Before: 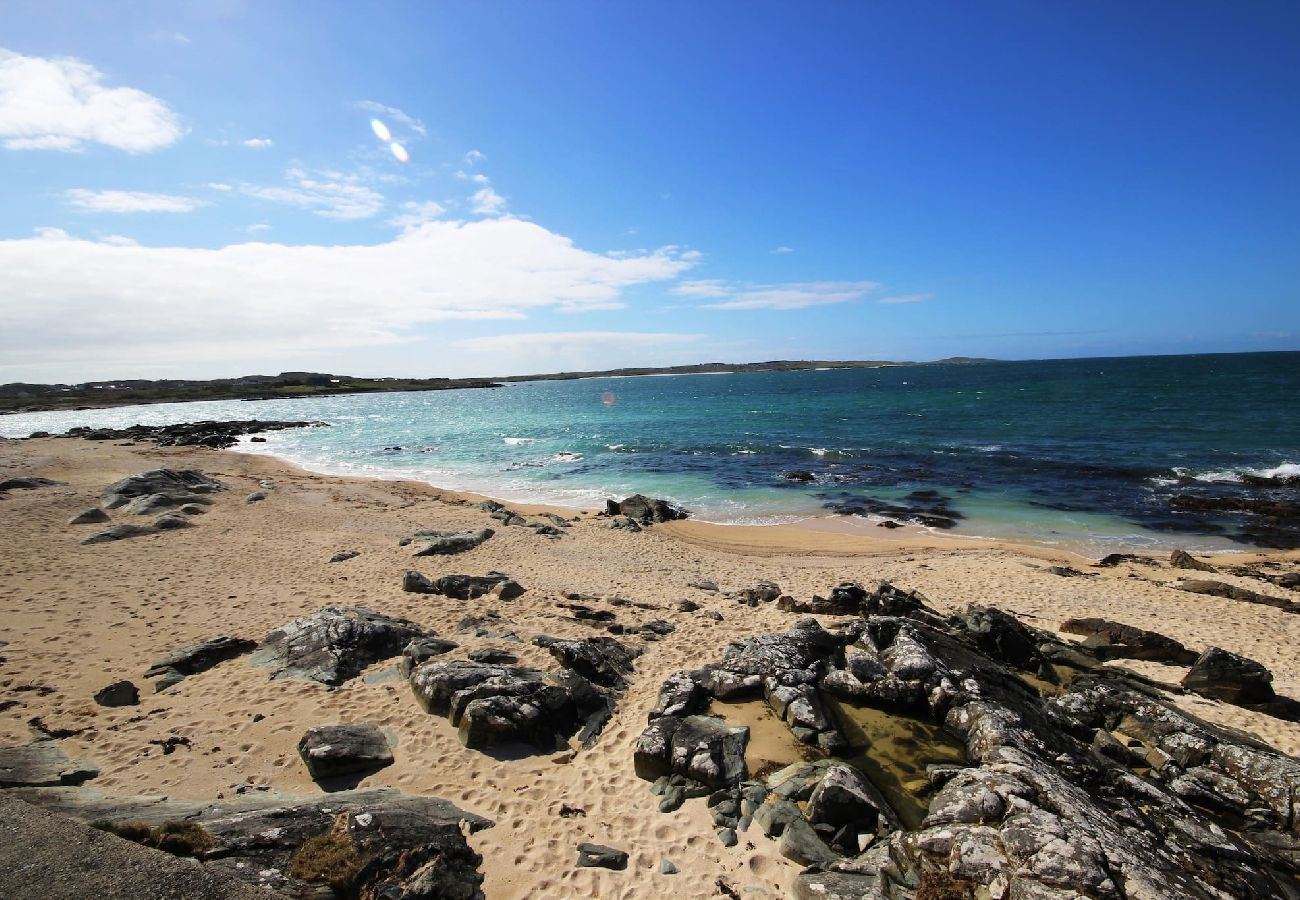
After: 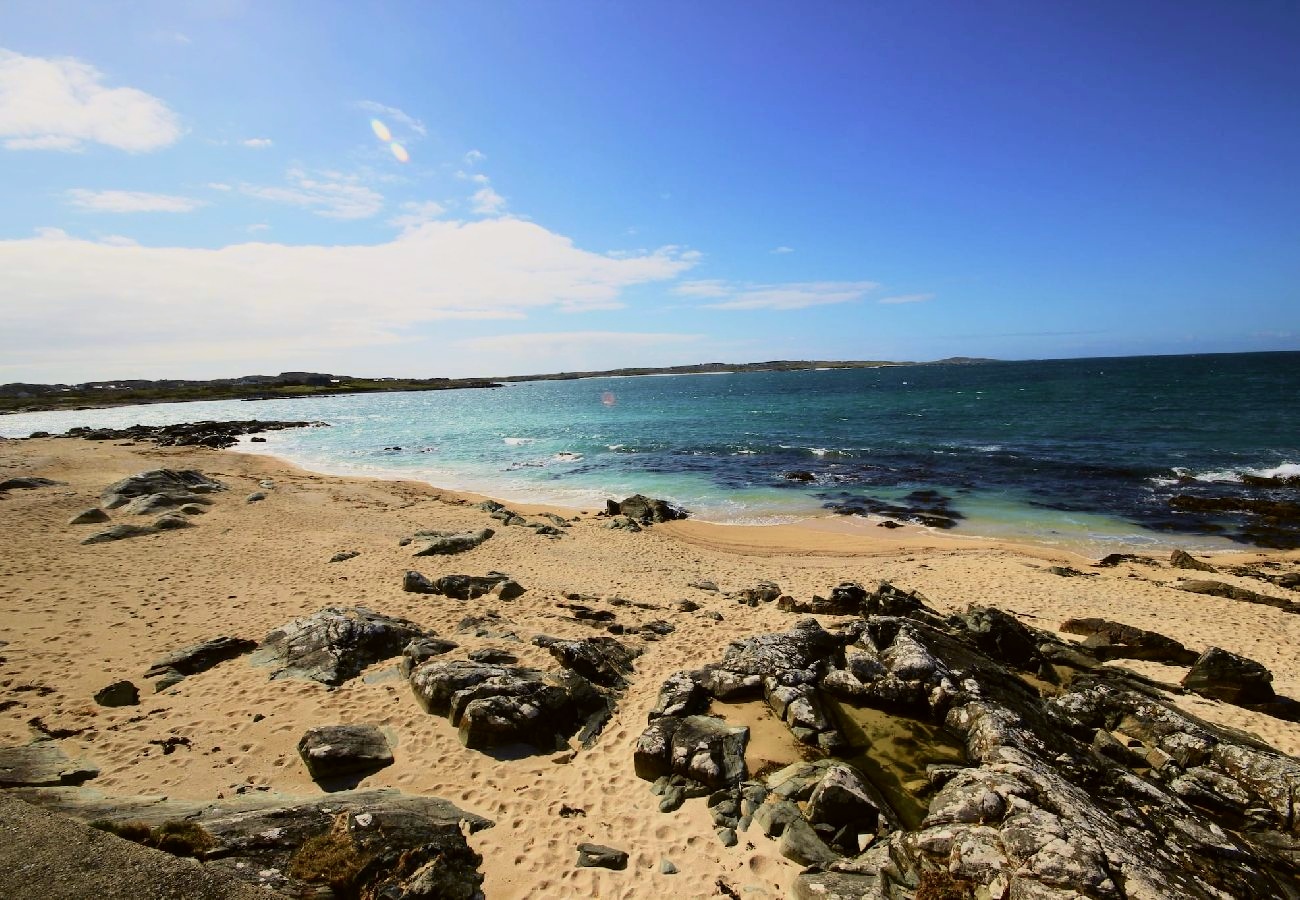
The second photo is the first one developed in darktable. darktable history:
tone curve: curves: ch0 [(0, 0) (0.091, 0.066) (0.184, 0.16) (0.491, 0.519) (0.748, 0.765) (1, 0.919)]; ch1 [(0, 0) (0.179, 0.173) (0.322, 0.32) (0.424, 0.424) (0.502, 0.504) (0.56, 0.575) (0.631, 0.675) (0.777, 0.806) (1, 1)]; ch2 [(0, 0) (0.434, 0.447) (0.485, 0.495) (0.524, 0.563) (0.676, 0.691) (1, 1)], color space Lab, independent channels, preserve colors none
